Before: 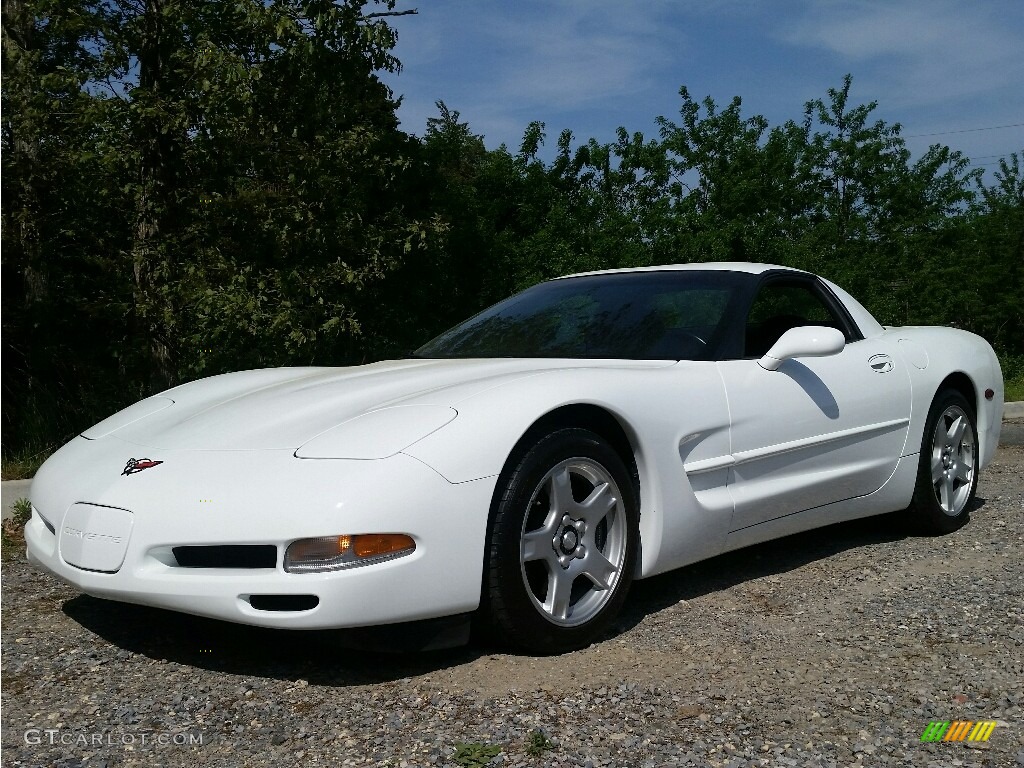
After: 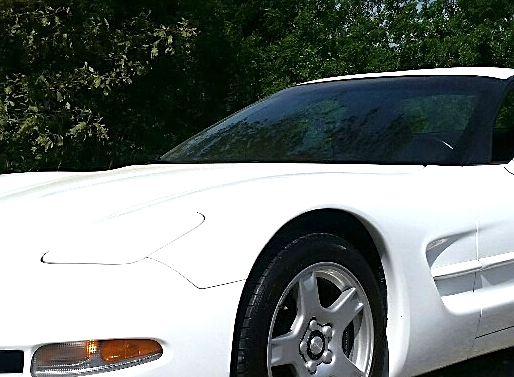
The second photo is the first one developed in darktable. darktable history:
crop: left 24.796%, top 25.434%, right 24.985%, bottom 25.457%
sharpen: on, module defaults
exposure: exposure 0.829 EV, compensate exposure bias true, compensate highlight preservation false
